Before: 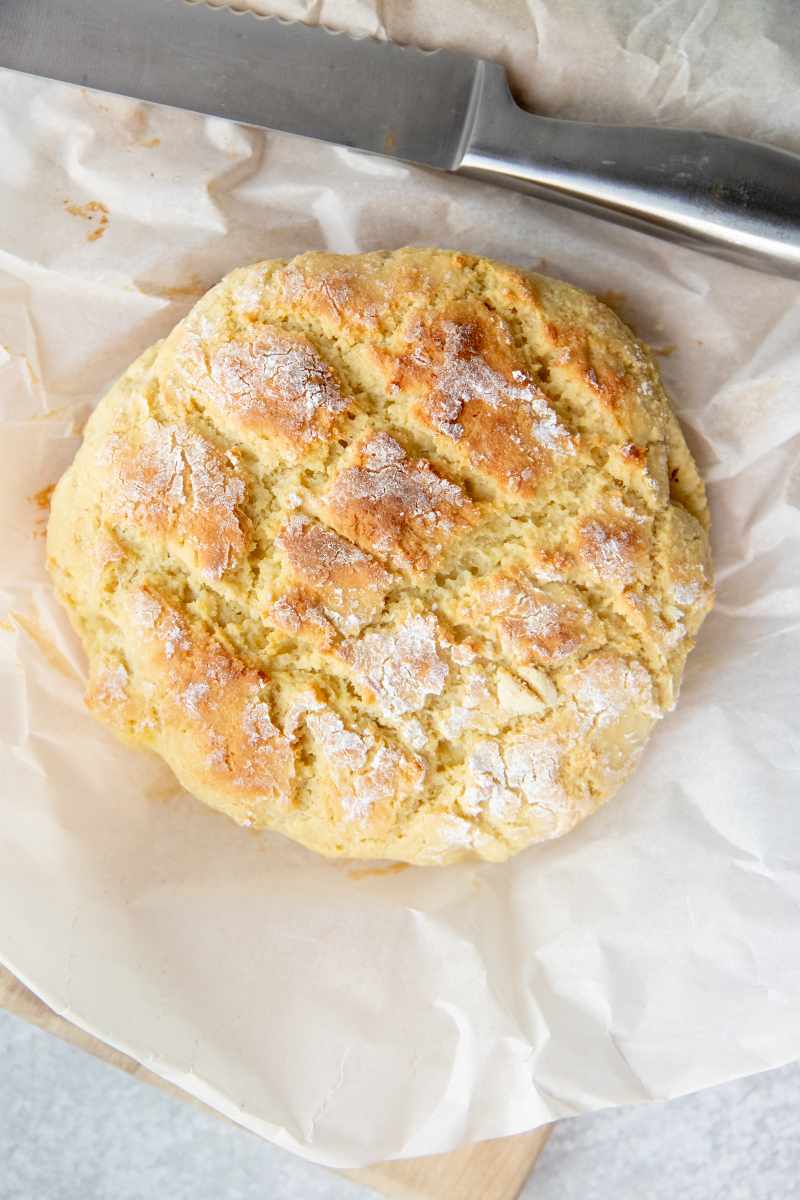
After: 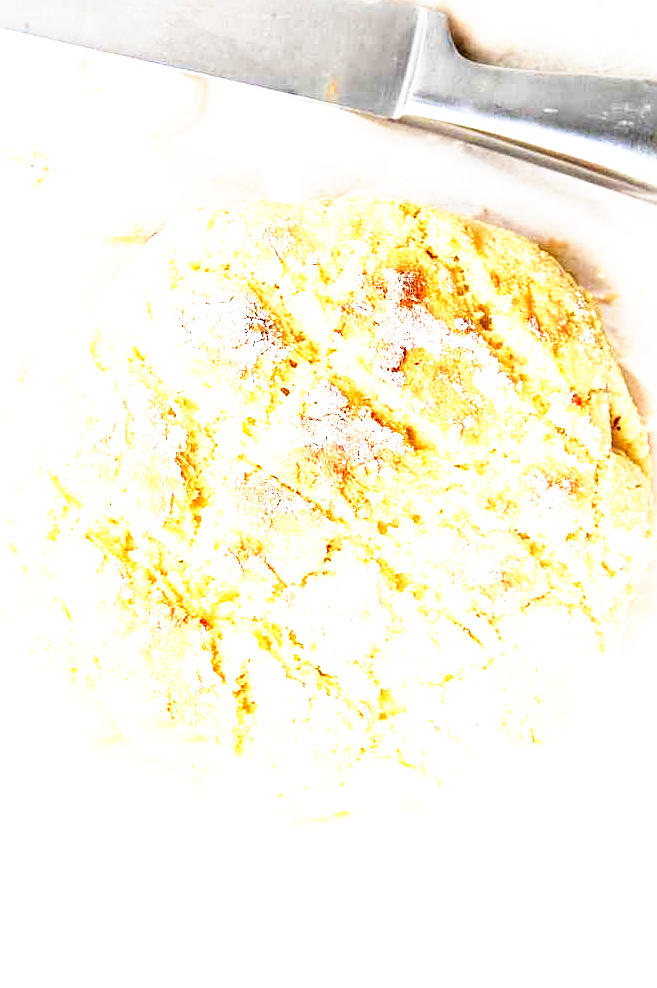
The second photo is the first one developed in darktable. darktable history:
exposure: black level correction 0, exposure 1.097 EV, compensate highlight preservation false
crop and rotate: left 7.291%, top 4.399%, right 10.566%, bottom 13.259%
base curve: curves: ch0 [(0, 0) (0.495, 0.917) (1, 1)], preserve colors none
sharpen: on, module defaults
